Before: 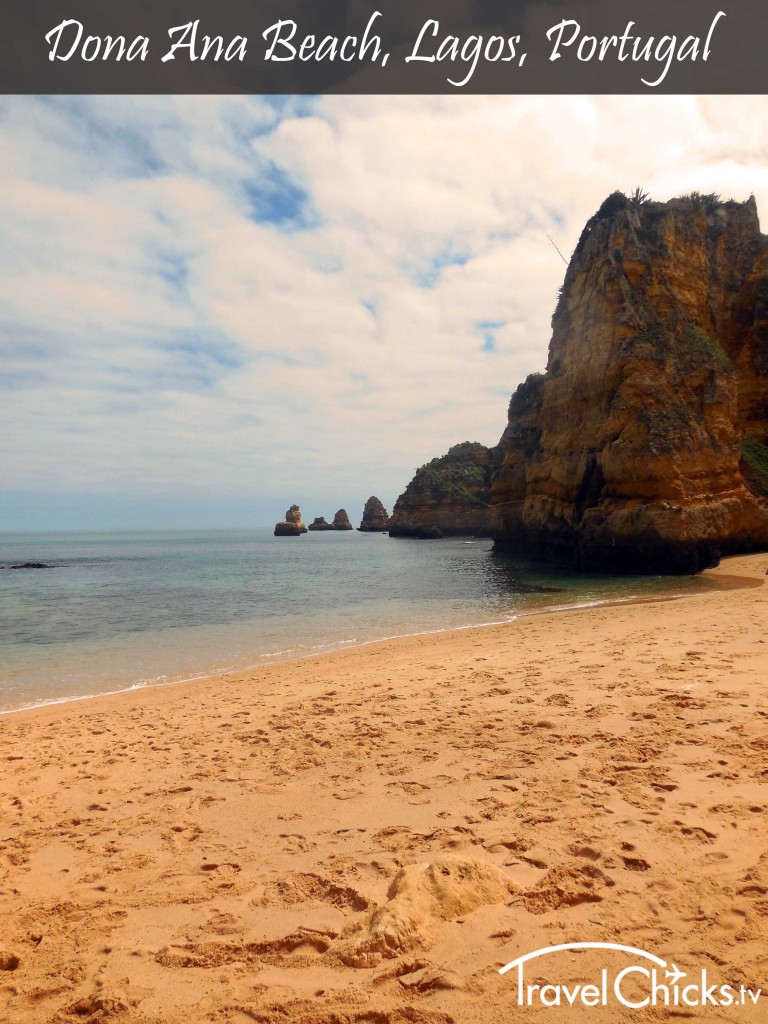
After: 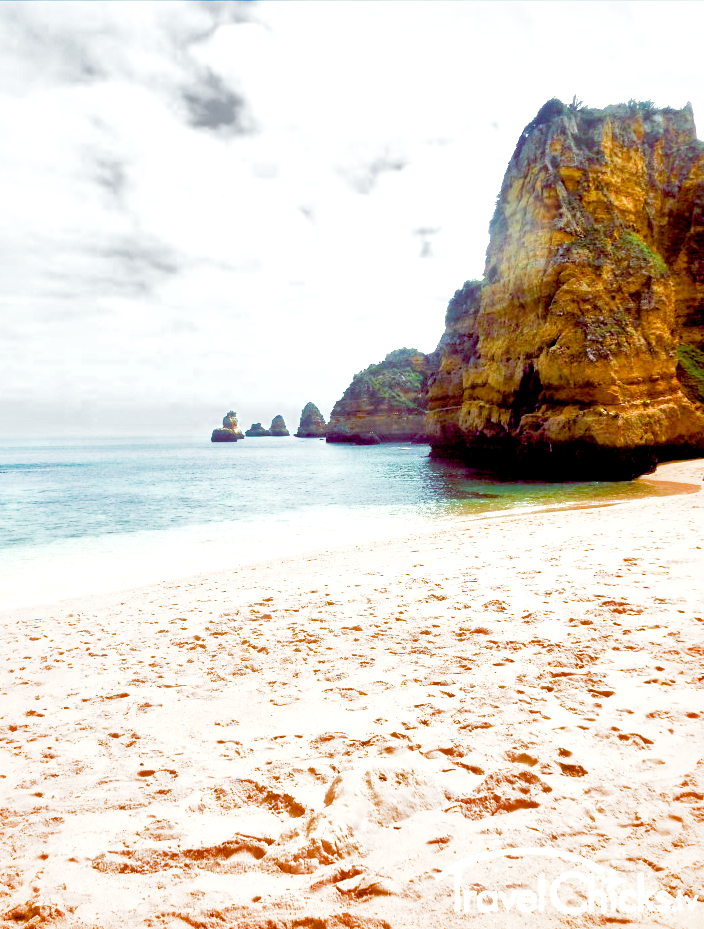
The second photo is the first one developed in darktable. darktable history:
local contrast: mode bilateral grid, contrast 20, coarseness 50, detail 171%, midtone range 0.2
exposure: exposure 0.564 EV, compensate highlight preservation false
filmic rgb: middle gray luminance 4.29%, black relative exposure -13 EV, white relative exposure 5 EV, threshold 6 EV, target black luminance 0%, hardness 5.19, latitude 59.69%, contrast 0.767, highlights saturation mix 5%, shadows ↔ highlights balance 25.95%, add noise in highlights 0, color science v3 (2019), use custom middle-gray values true, iterations of high-quality reconstruction 0, contrast in highlights soft, enable highlight reconstruction true
crop and rotate: left 8.262%, top 9.226%
color balance rgb: shadows lift › luminance -7.7%, shadows lift › chroma 2.13%, shadows lift › hue 200.79°, power › luminance -7.77%, power › chroma 2.27%, power › hue 220.69°, highlights gain › luminance 15.15%, highlights gain › chroma 4%, highlights gain › hue 209.35°, global offset › luminance -0.21%, global offset › chroma 0.27%, perceptual saturation grading › global saturation 24.42%, perceptual saturation grading › highlights -24.42%, perceptual saturation grading › mid-tones 24.42%, perceptual saturation grading › shadows 40%, perceptual brilliance grading › global brilliance -5%, perceptual brilliance grading › highlights 24.42%, perceptual brilliance grading › mid-tones 7%, perceptual brilliance grading › shadows -5%
